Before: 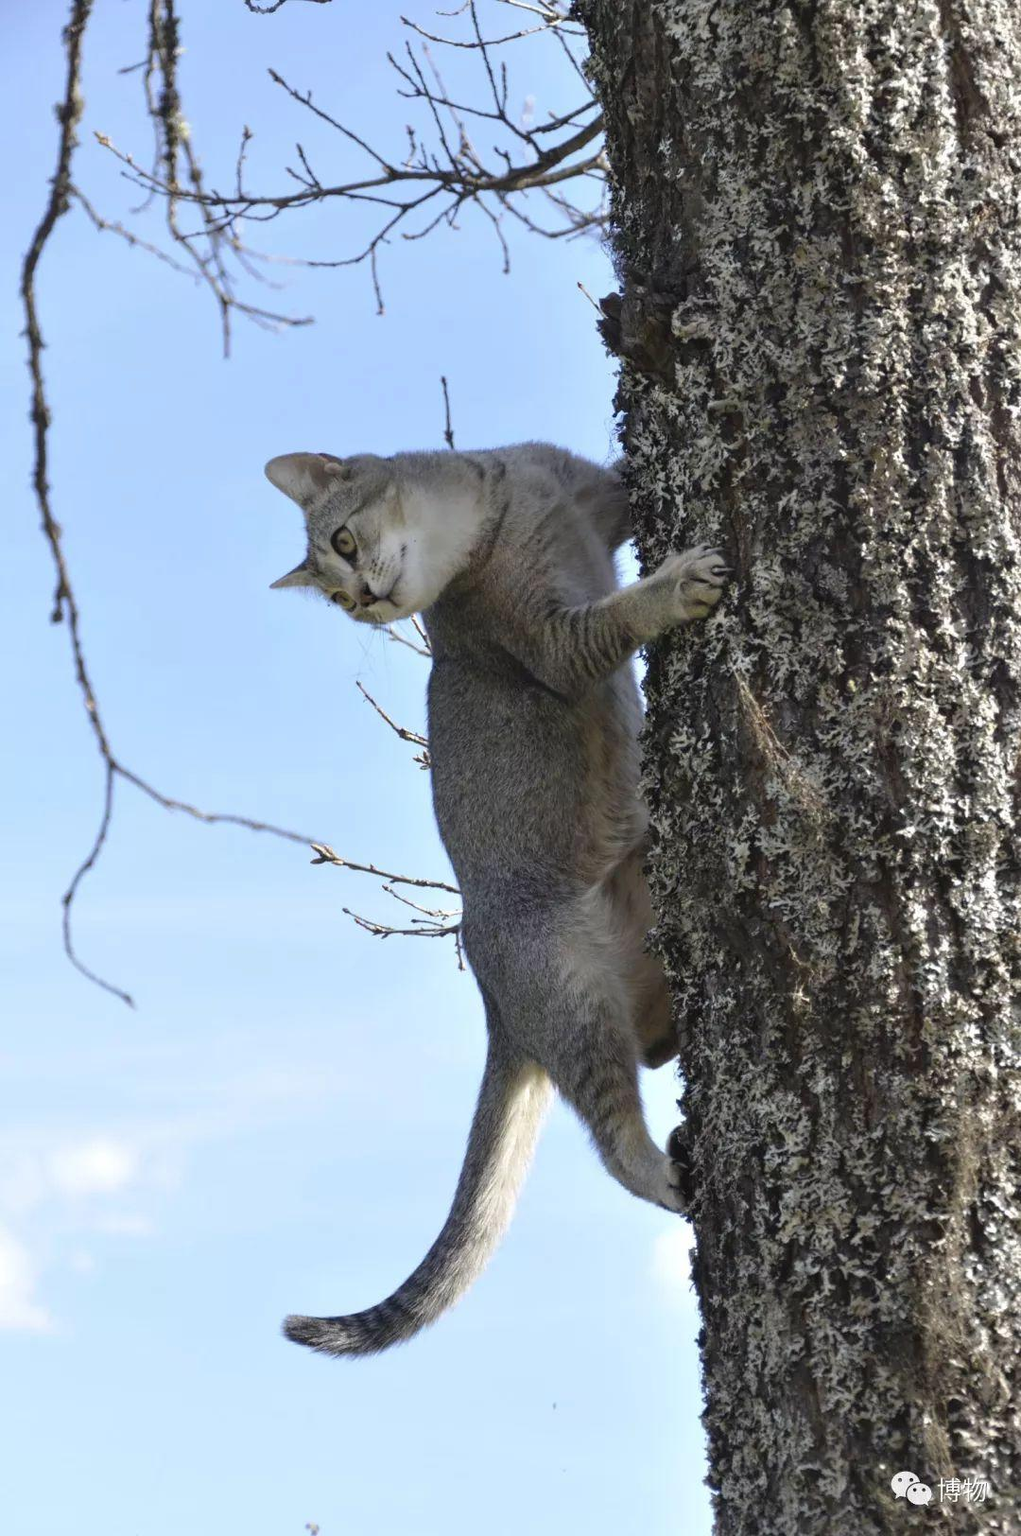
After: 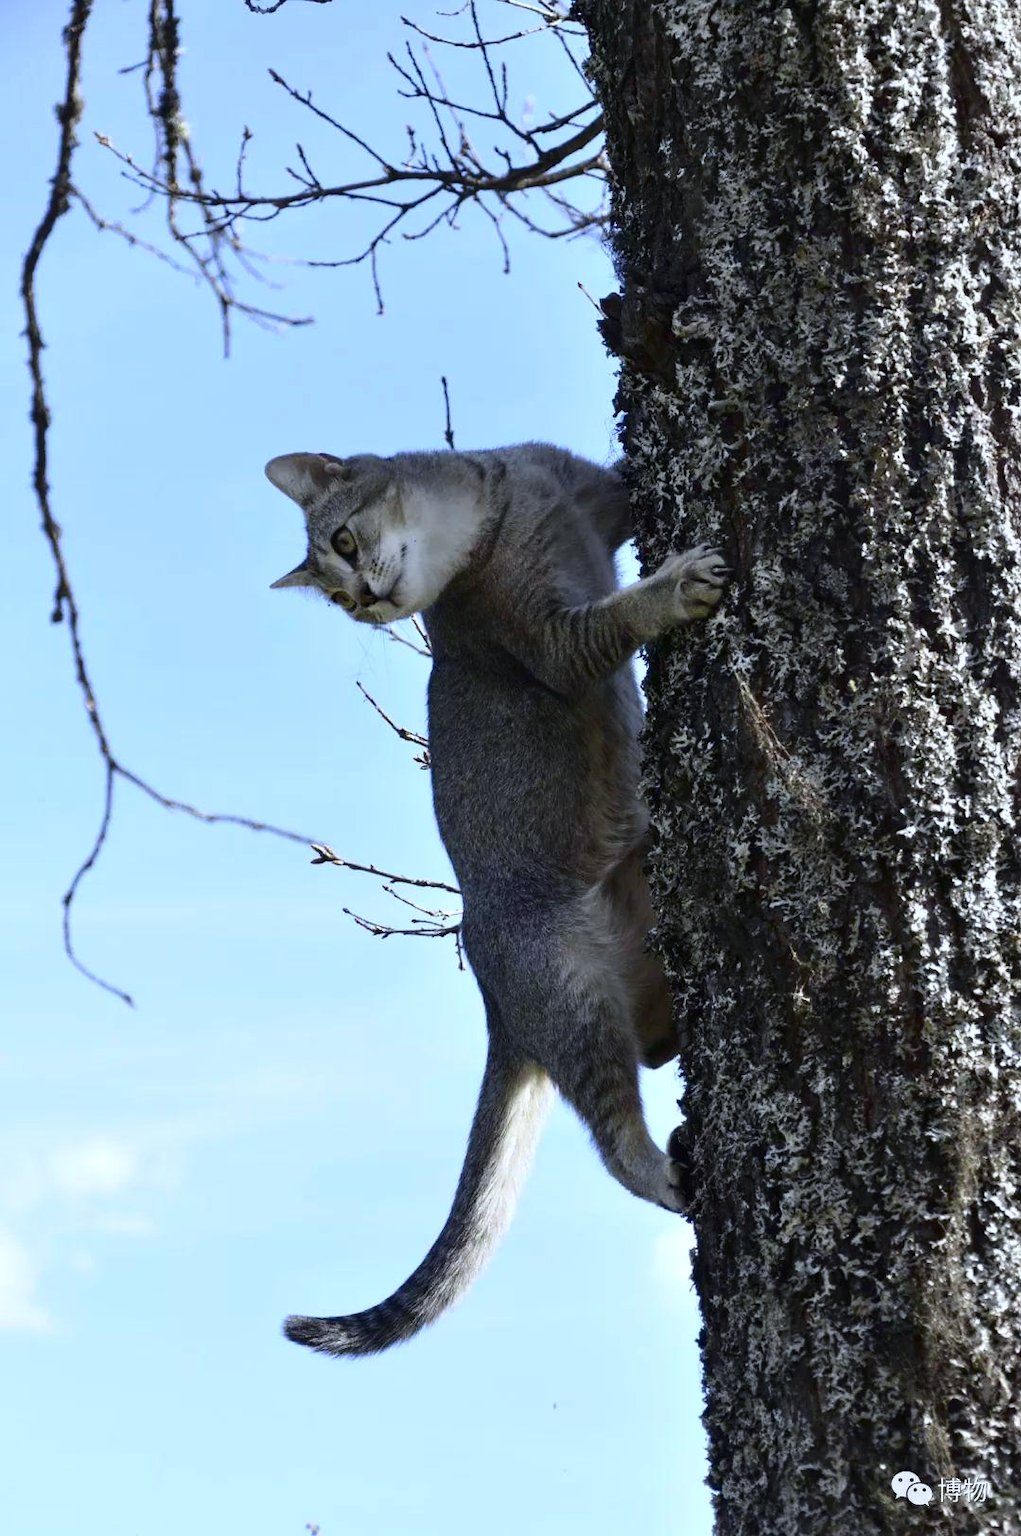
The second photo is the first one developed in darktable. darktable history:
white balance: red 0.954, blue 1.079
contrast brightness saturation: contrast 0.2, brightness -0.11, saturation 0.1
